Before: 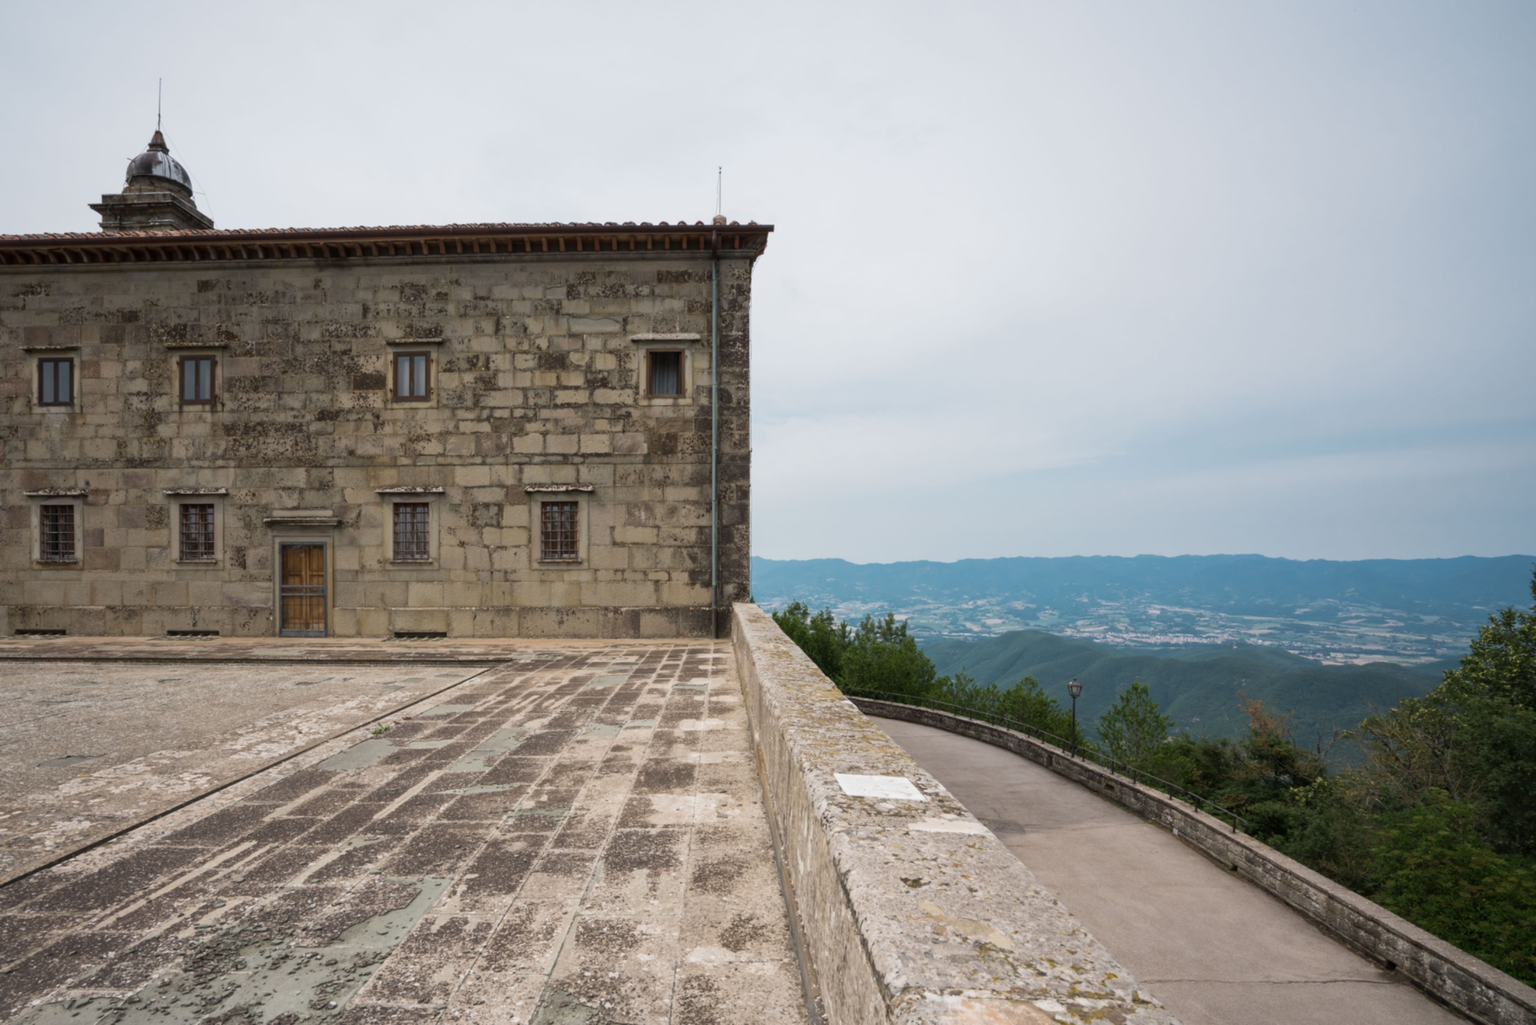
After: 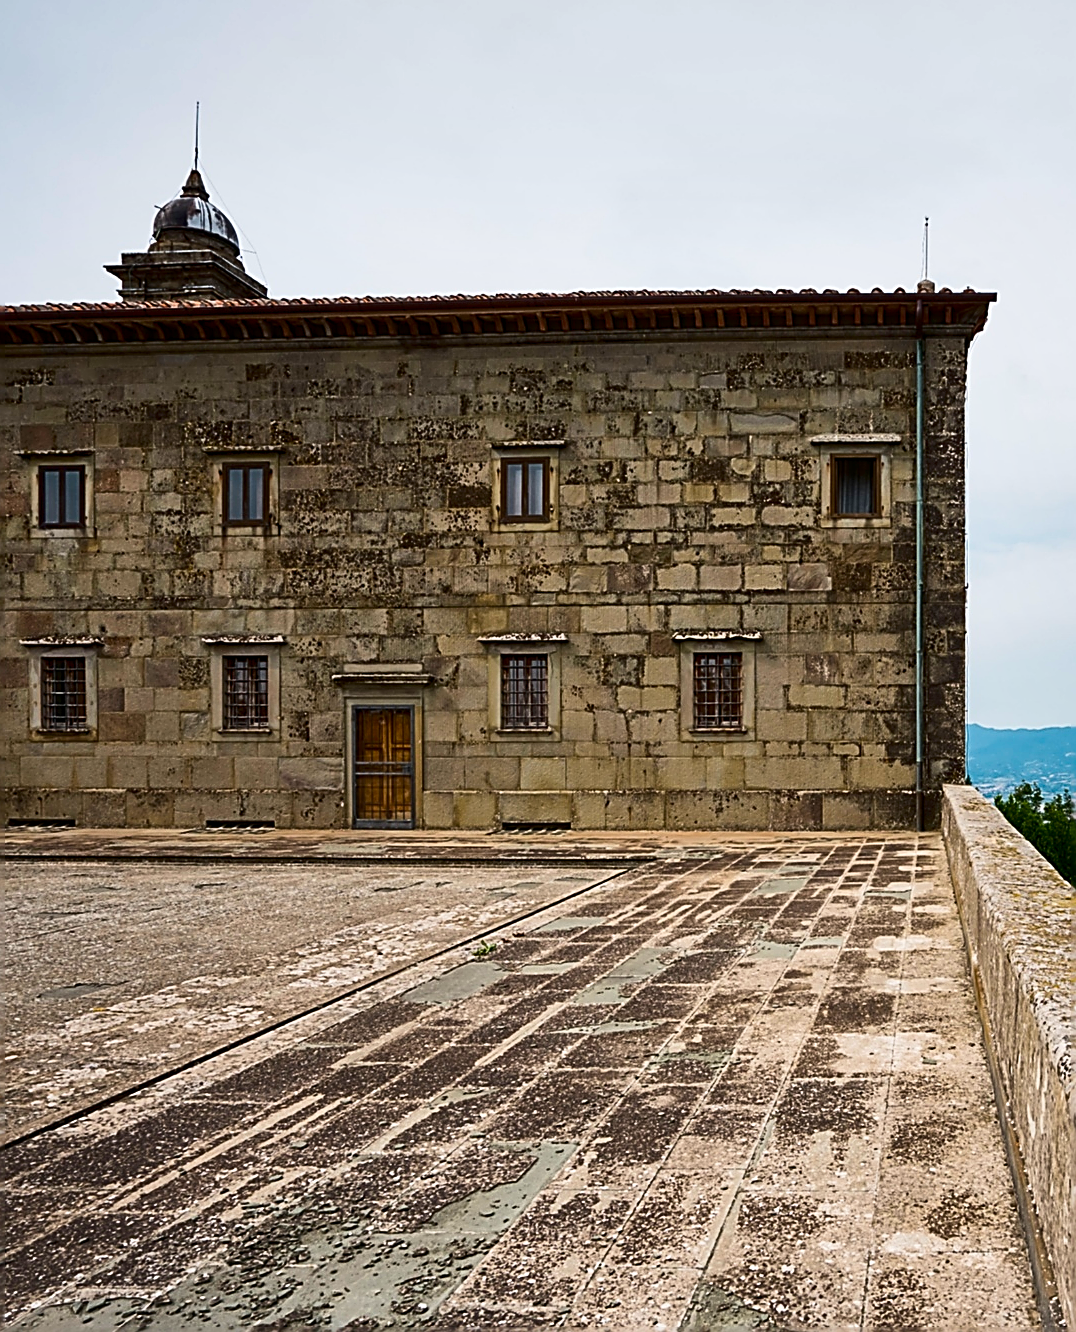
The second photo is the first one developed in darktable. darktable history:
sharpen: amount 2
contrast brightness saturation: contrast 0.19, brightness -0.11, saturation 0.21
crop: left 0.587%, right 45.588%, bottom 0.086%
color balance rgb: perceptual saturation grading › global saturation 20%, global vibrance 20%
shadows and highlights: shadows 49, highlights -41, soften with gaussian
tone curve: curves: ch0 [(0, 0) (0.003, 0.003) (0.011, 0.011) (0.025, 0.026) (0.044, 0.046) (0.069, 0.071) (0.1, 0.103) (0.136, 0.14) (0.177, 0.183) (0.224, 0.231) (0.277, 0.286) (0.335, 0.346) (0.399, 0.412) (0.468, 0.483) (0.543, 0.56) (0.623, 0.643) (0.709, 0.732) (0.801, 0.826) (0.898, 0.917) (1, 1)], preserve colors none
